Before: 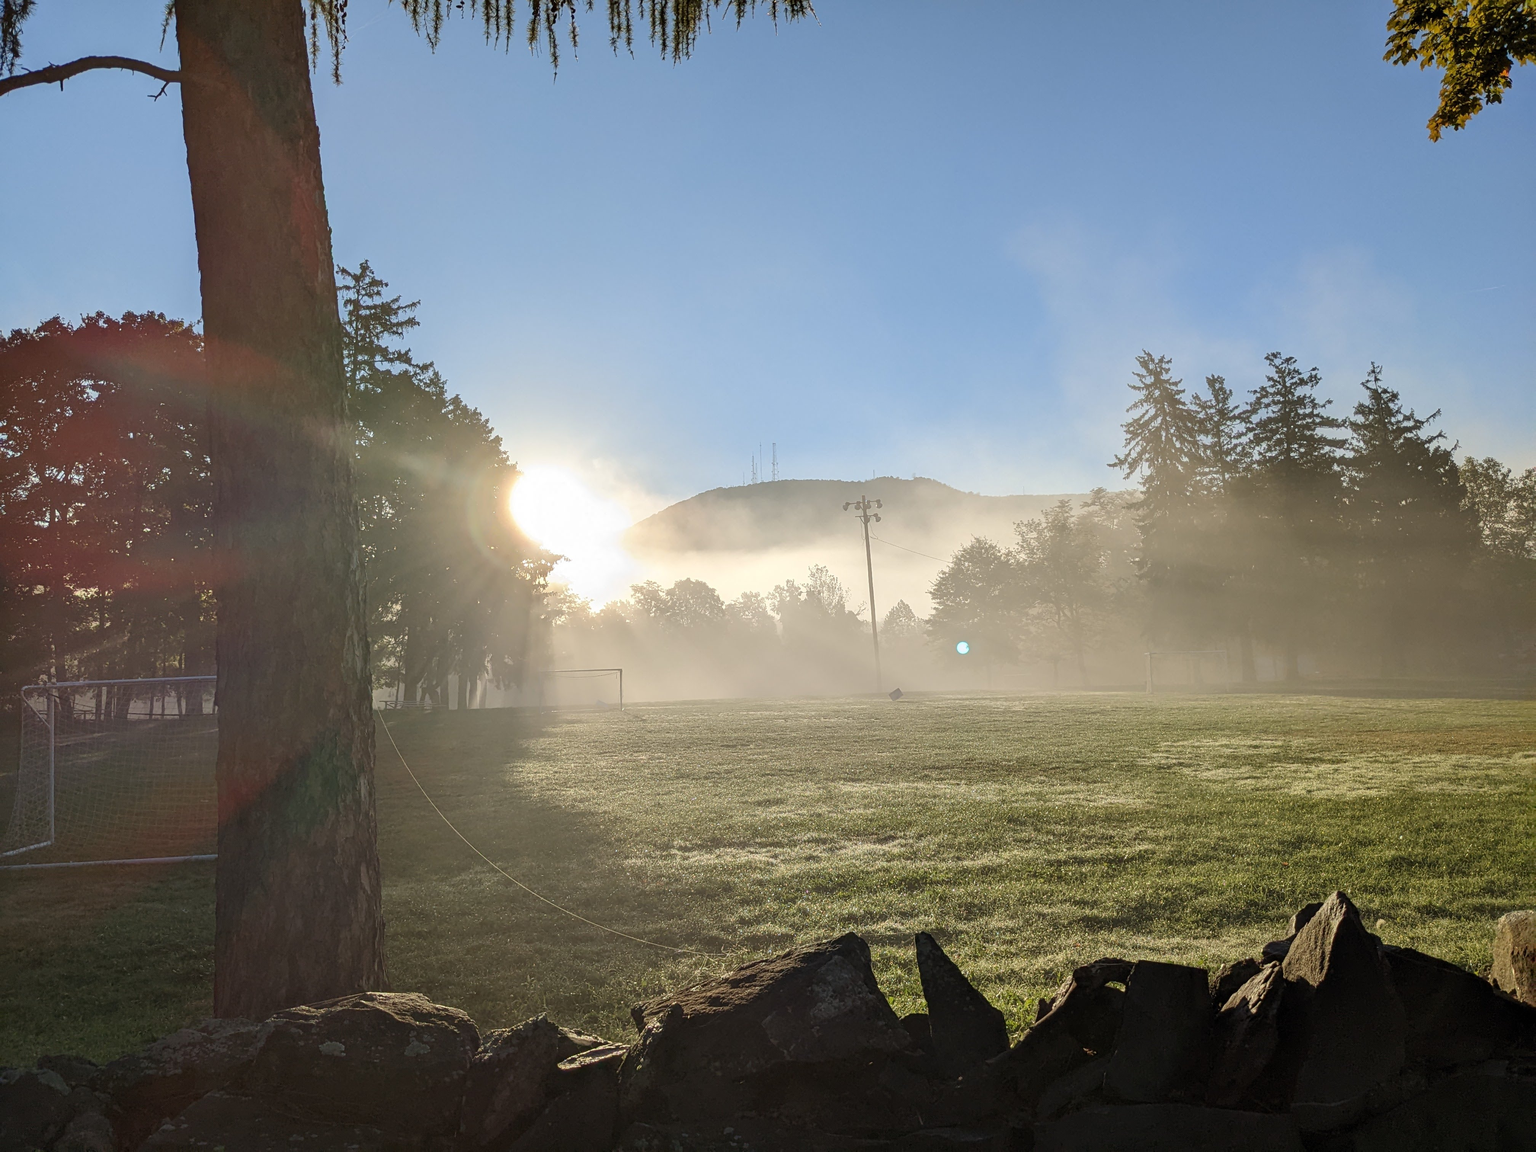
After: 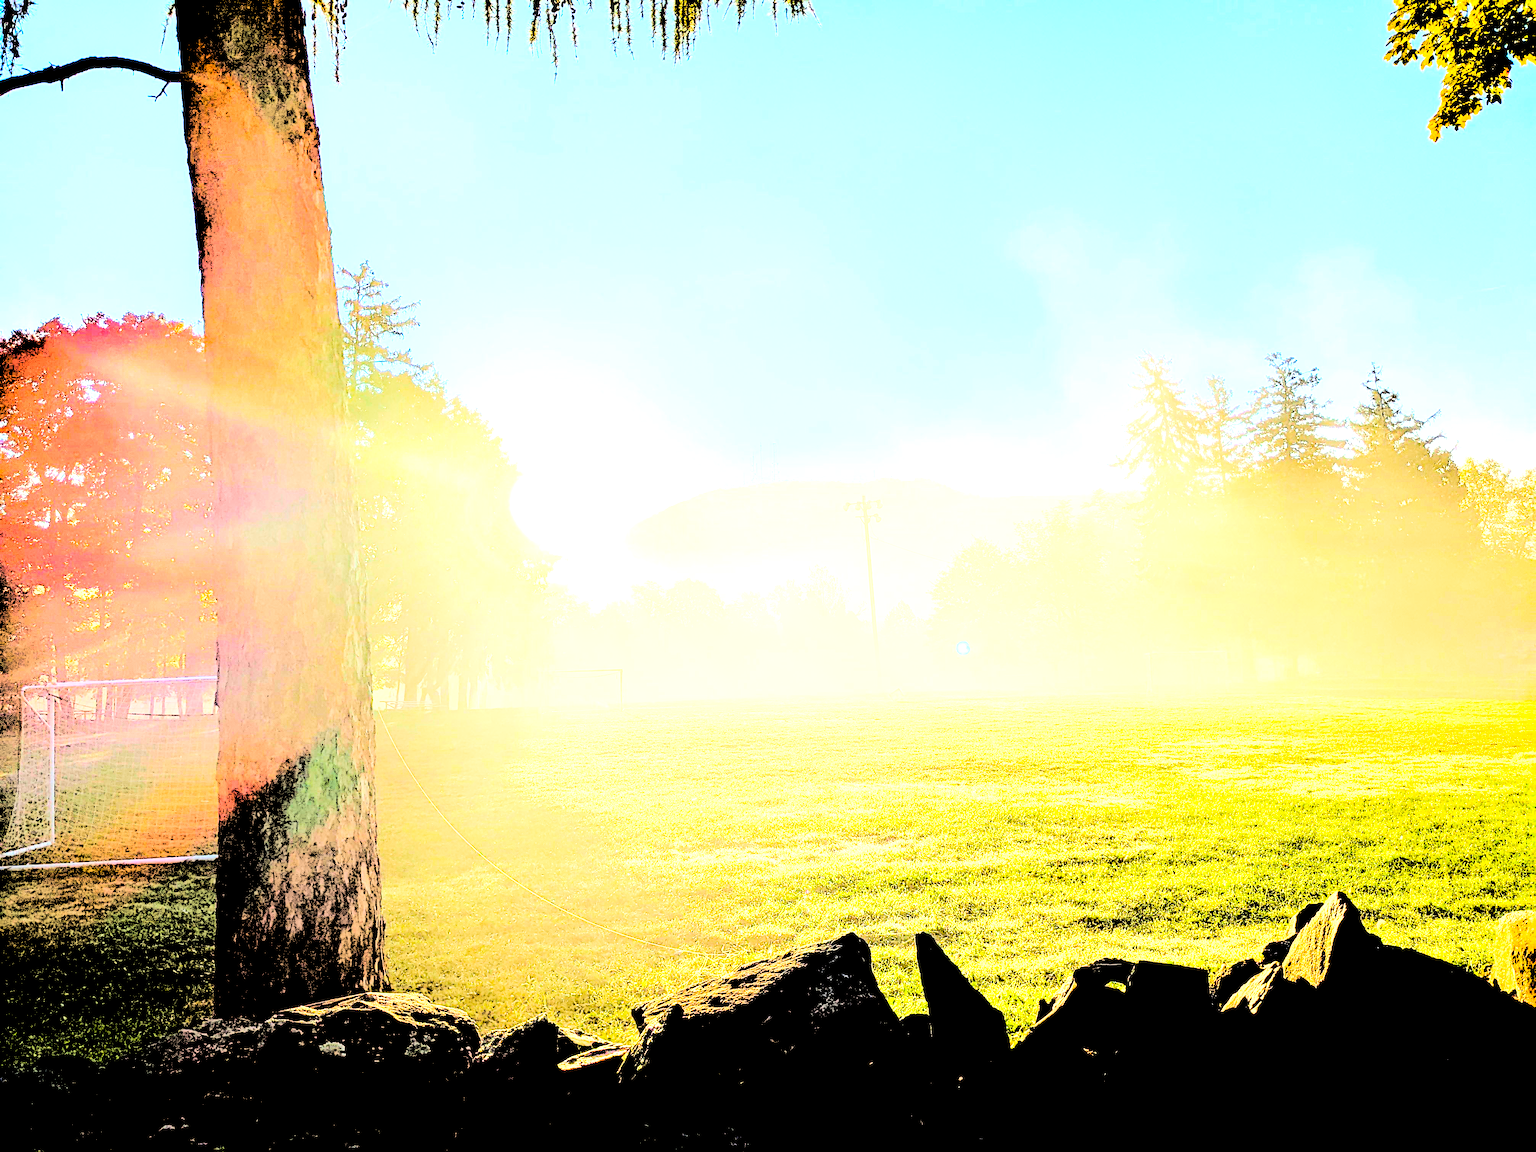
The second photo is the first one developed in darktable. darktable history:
levels: levels [0.246, 0.246, 0.506]
color balance rgb: global offset › luminance -0.5%, perceptual saturation grading › highlights -17.77%, perceptual saturation grading › mid-tones 33.1%, perceptual saturation grading › shadows 50.52%, perceptual brilliance grading › highlights 10.8%, perceptual brilliance grading › shadows -10.8%, global vibrance 24.22%, contrast -25%
sharpen: amount 0.2
